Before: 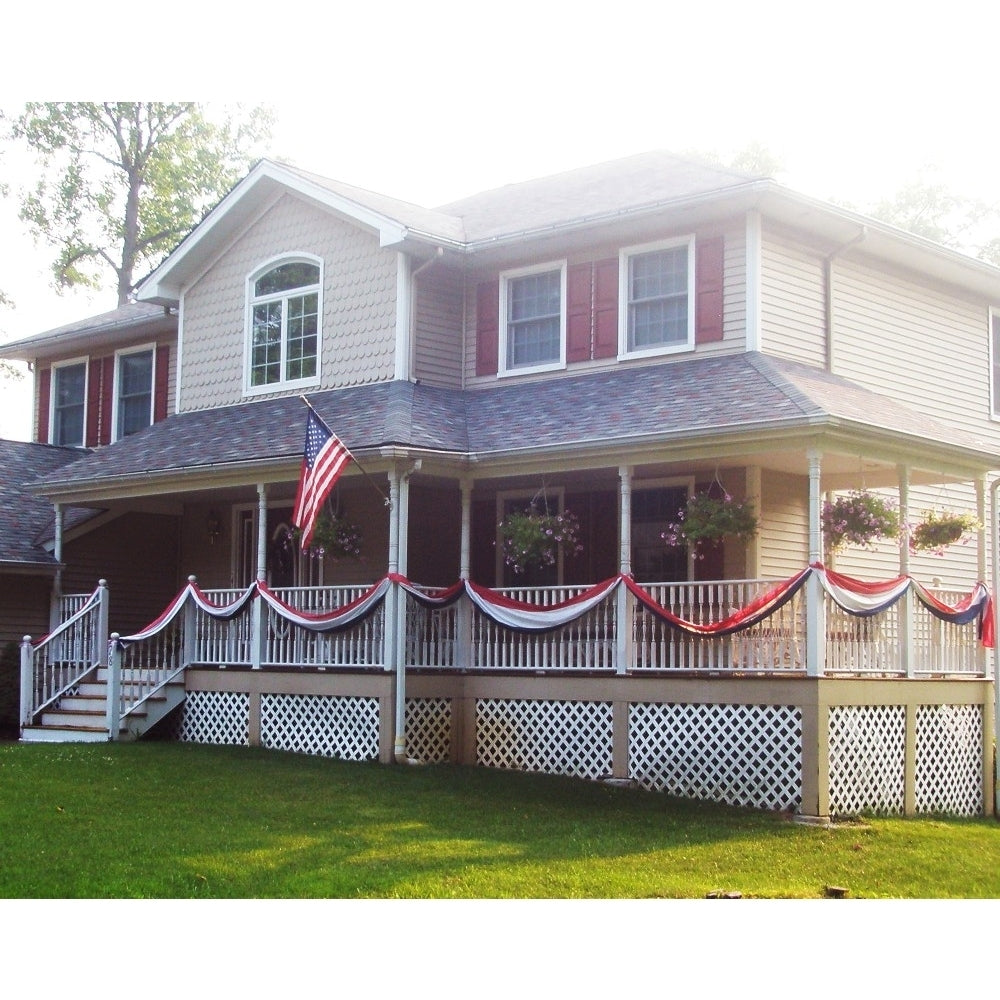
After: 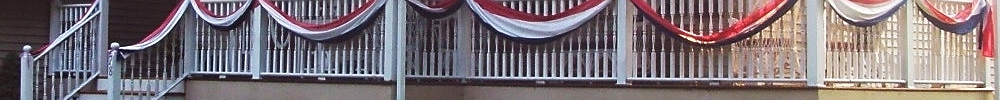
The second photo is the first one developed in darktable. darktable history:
crop and rotate: top 59.084%, bottom 30.916%
sharpen: radius 1.559, amount 0.373, threshold 1.271
